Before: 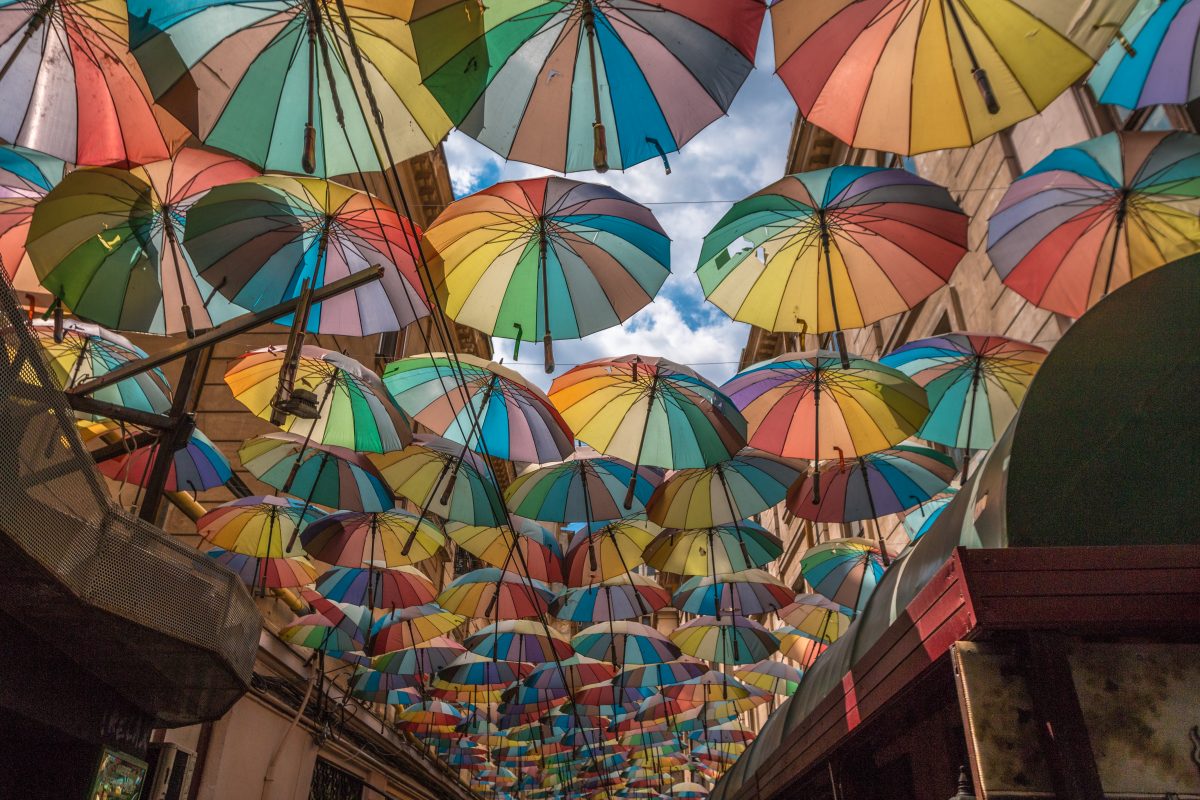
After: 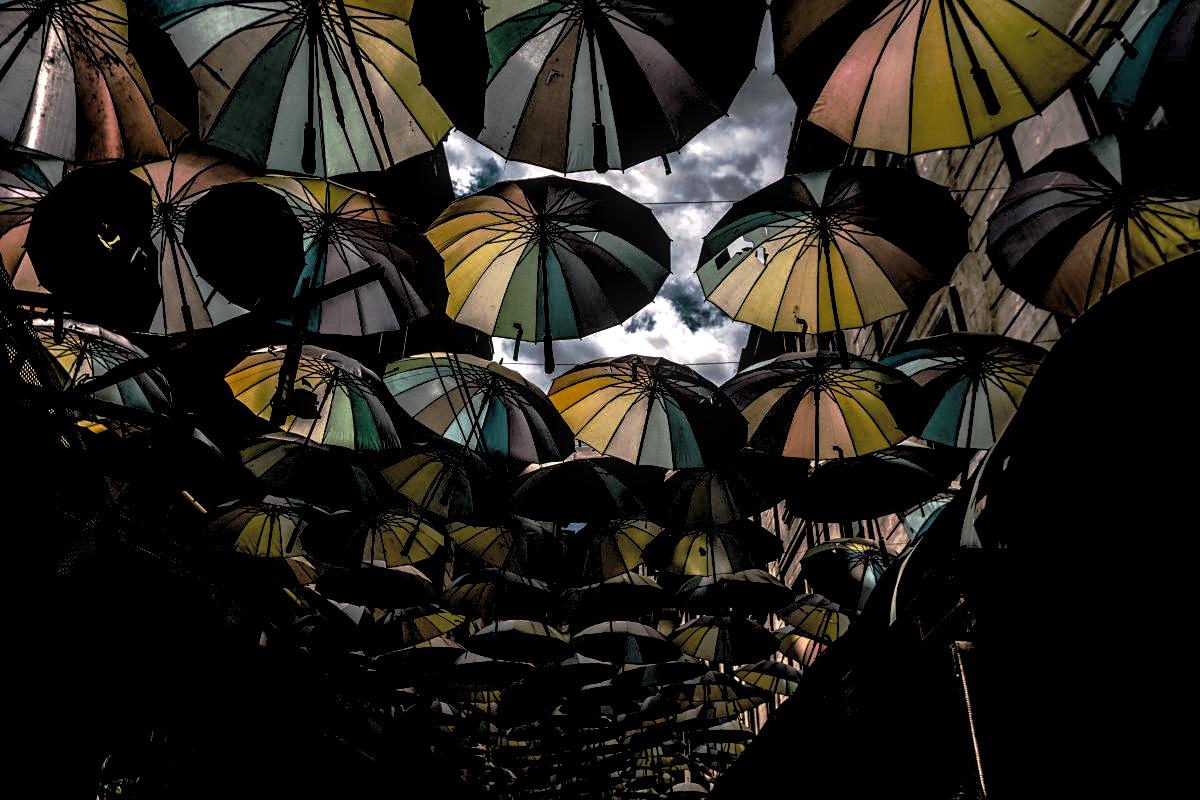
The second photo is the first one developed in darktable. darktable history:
contrast brightness saturation: contrast -0.1, saturation -0.084
sharpen: amount 0.214
base curve: curves: ch0 [(0.065, 0.026) (0.236, 0.358) (0.53, 0.546) (0.777, 0.841) (0.924, 0.992)], preserve colors none
color balance rgb: shadows lift › hue 87.66°, highlights gain › chroma 1.7%, highlights gain › hue 56.53°, perceptual saturation grading › global saturation 20%, perceptual saturation grading › highlights -25.727%, perceptual saturation grading › shadows 24.204%, perceptual brilliance grading › global brilliance 14.517%, perceptual brilliance grading › shadows -35.732%
local contrast: on, module defaults
levels: levels [0.514, 0.759, 1]
